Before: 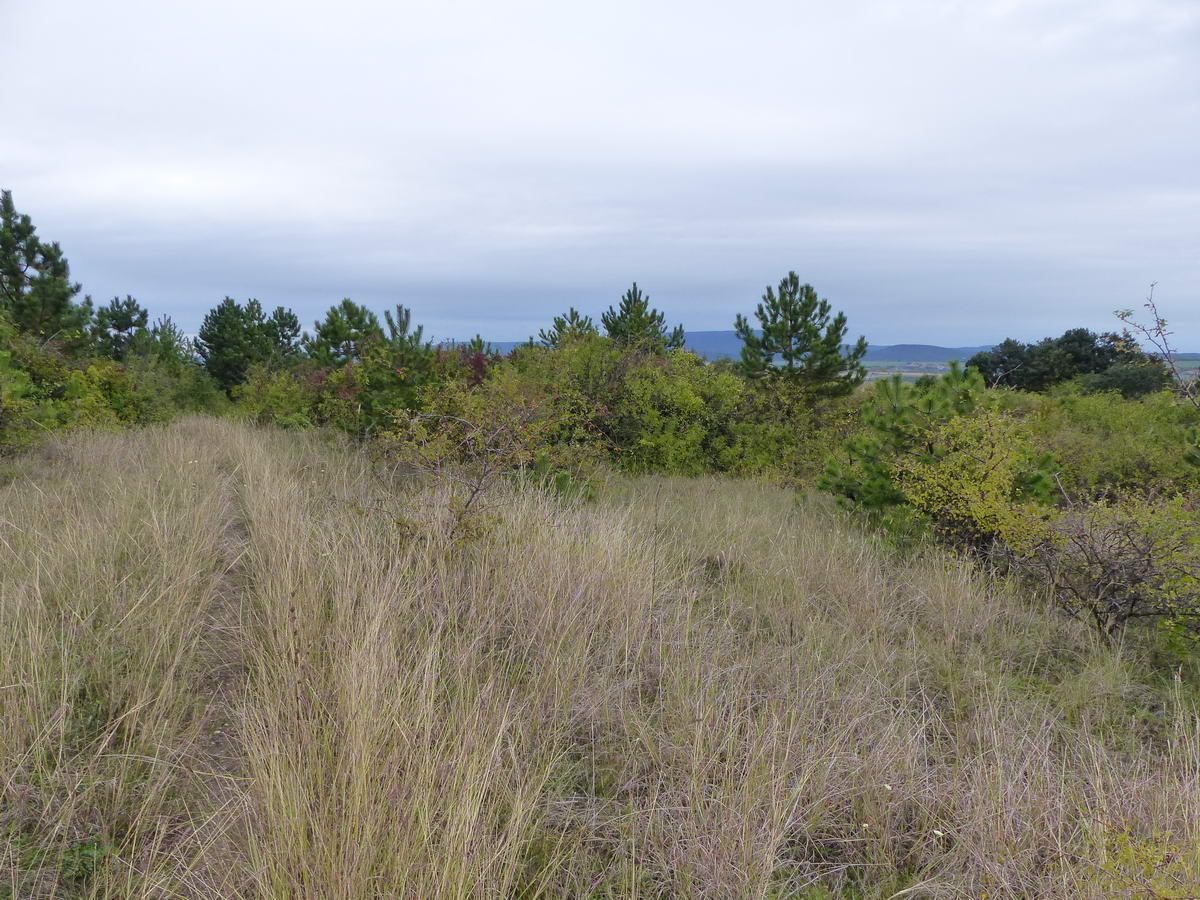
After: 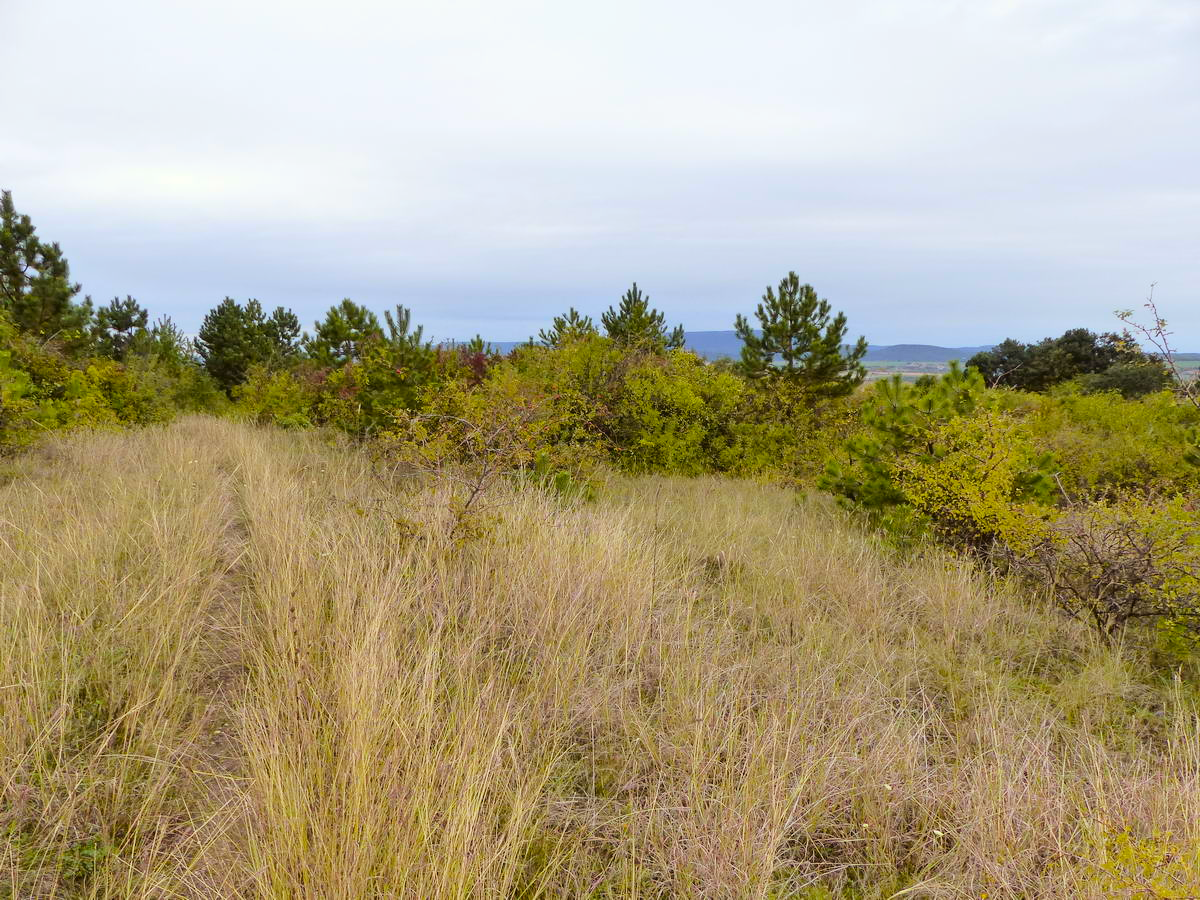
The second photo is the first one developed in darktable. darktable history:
tone curve: curves: ch0 [(0, 0) (0.003, 0.059) (0.011, 0.059) (0.025, 0.057) (0.044, 0.055) (0.069, 0.057) (0.1, 0.083) (0.136, 0.128) (0.177, 0.185) (0.224, 0.242) (0.277, 0.308) (0.335, 0.383) (0.399, 0.468) (0.468, 0.547) (0.543, 0.632) (0.623, 0.71) (0.709, 0.801) (0.801, 0.859) (0.898, 0.922) (1, 1)], color space Lab, independent channels, preserve colors none
color balance rgb: power › chroma 2.492%, power › hue 66.93°, perceptual saturation grading › global saturation 25.689%, global vibrance 15.031%
